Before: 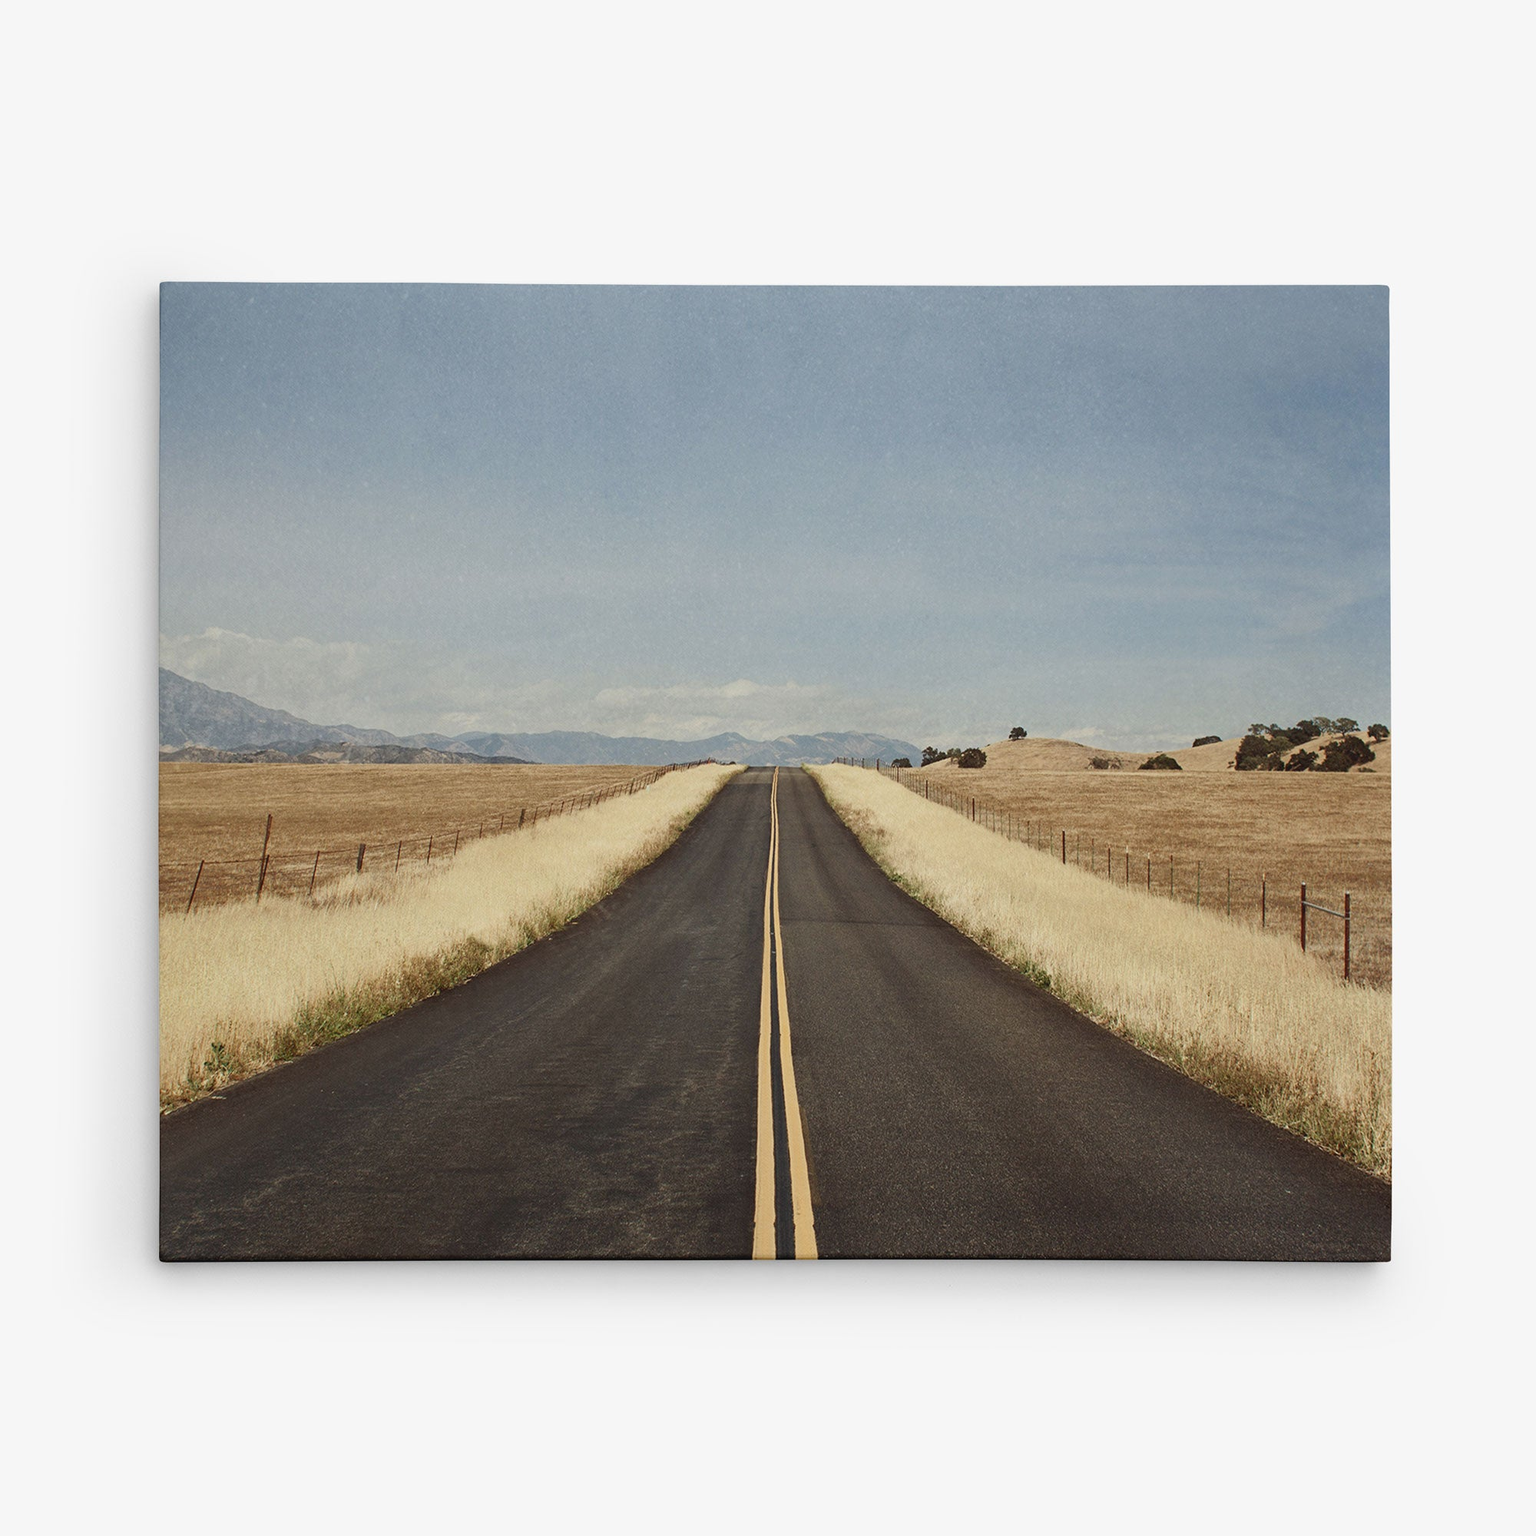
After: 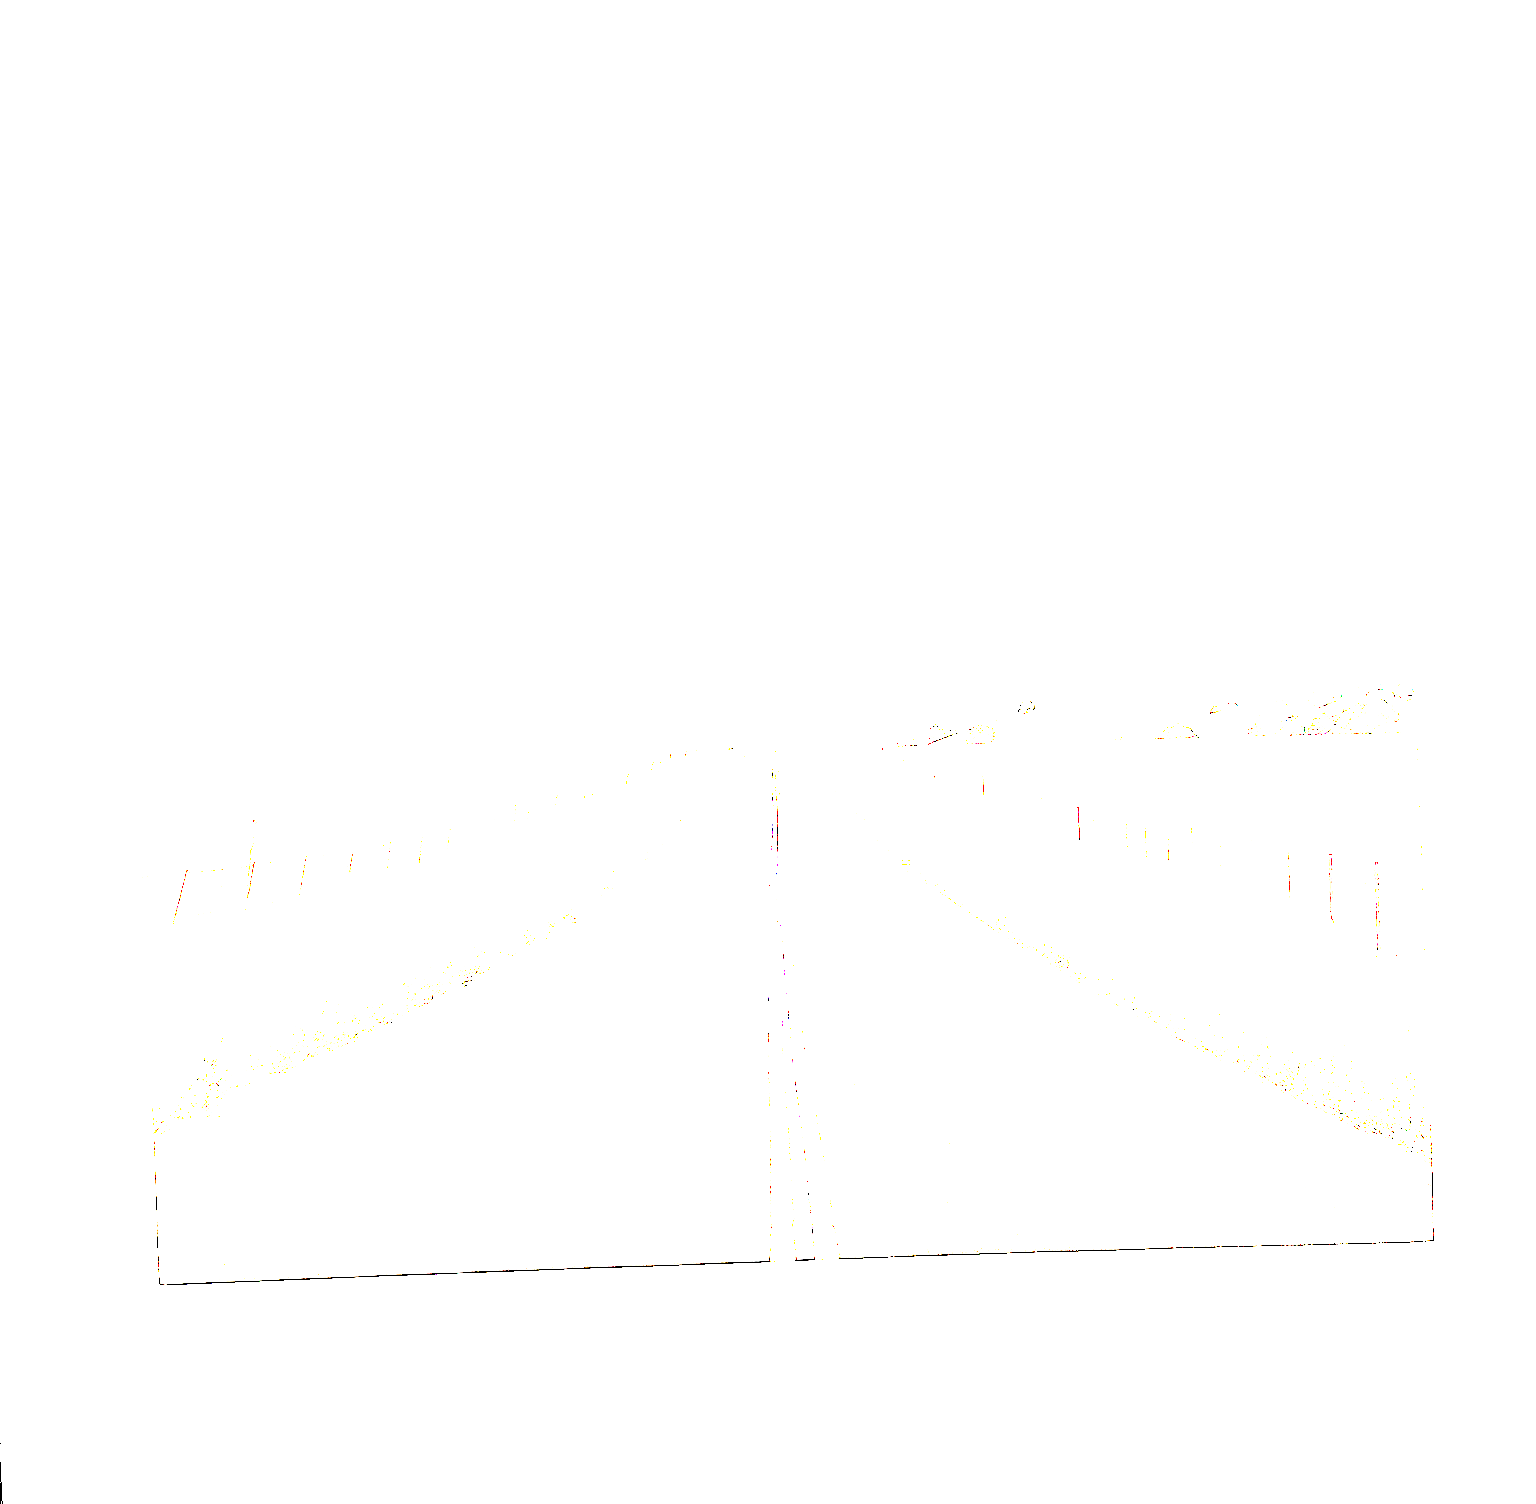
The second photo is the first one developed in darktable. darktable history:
exposure: exposure 8 EV, compensate highlight preservation false
rotate and perspective: rotation -2.12°, lens shift (vertical) 0.009, lens shift (horizontal) -0.008, automatic cropping original format, crop left 0.036, crop right 0.964, crop top 0.05, crop bottom 0.959
color zones: curves: ch1 [(0, 0.523) (0.143, 0.545) (0.286, 0.52) (0.429, 0.506) (0.571, 0.503) (0.714, 0.503) (0.857, 0.508) (1, 0.523)]
